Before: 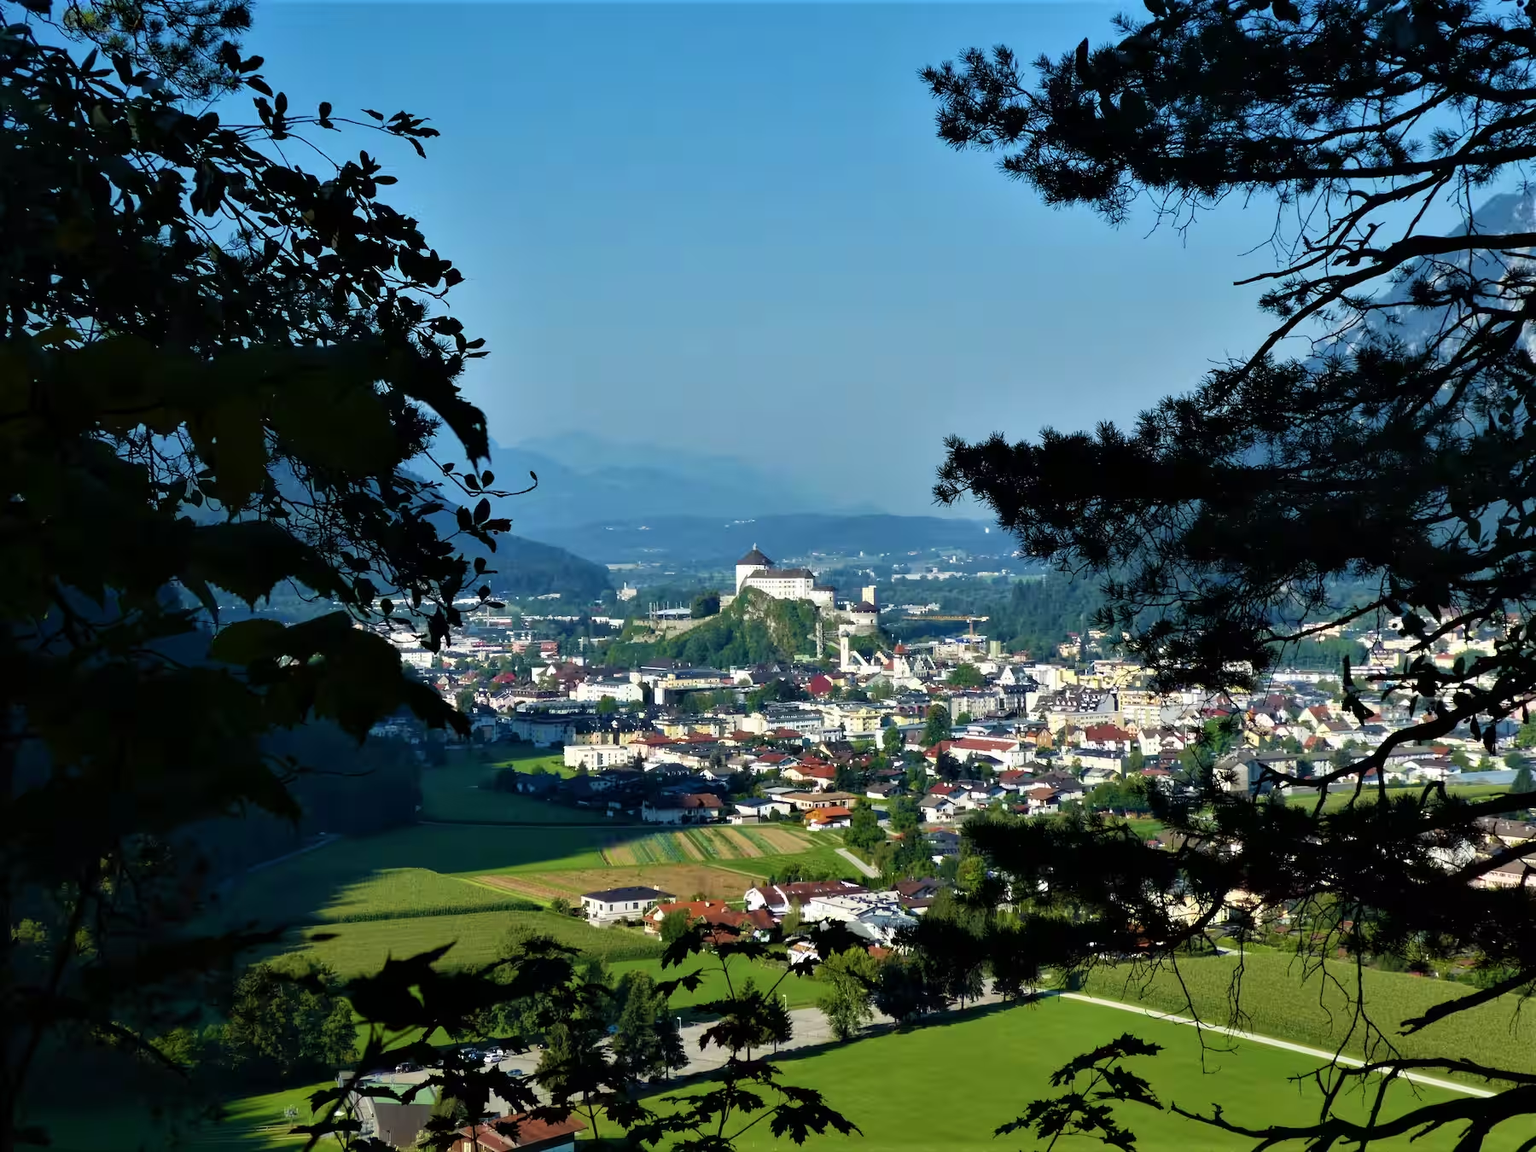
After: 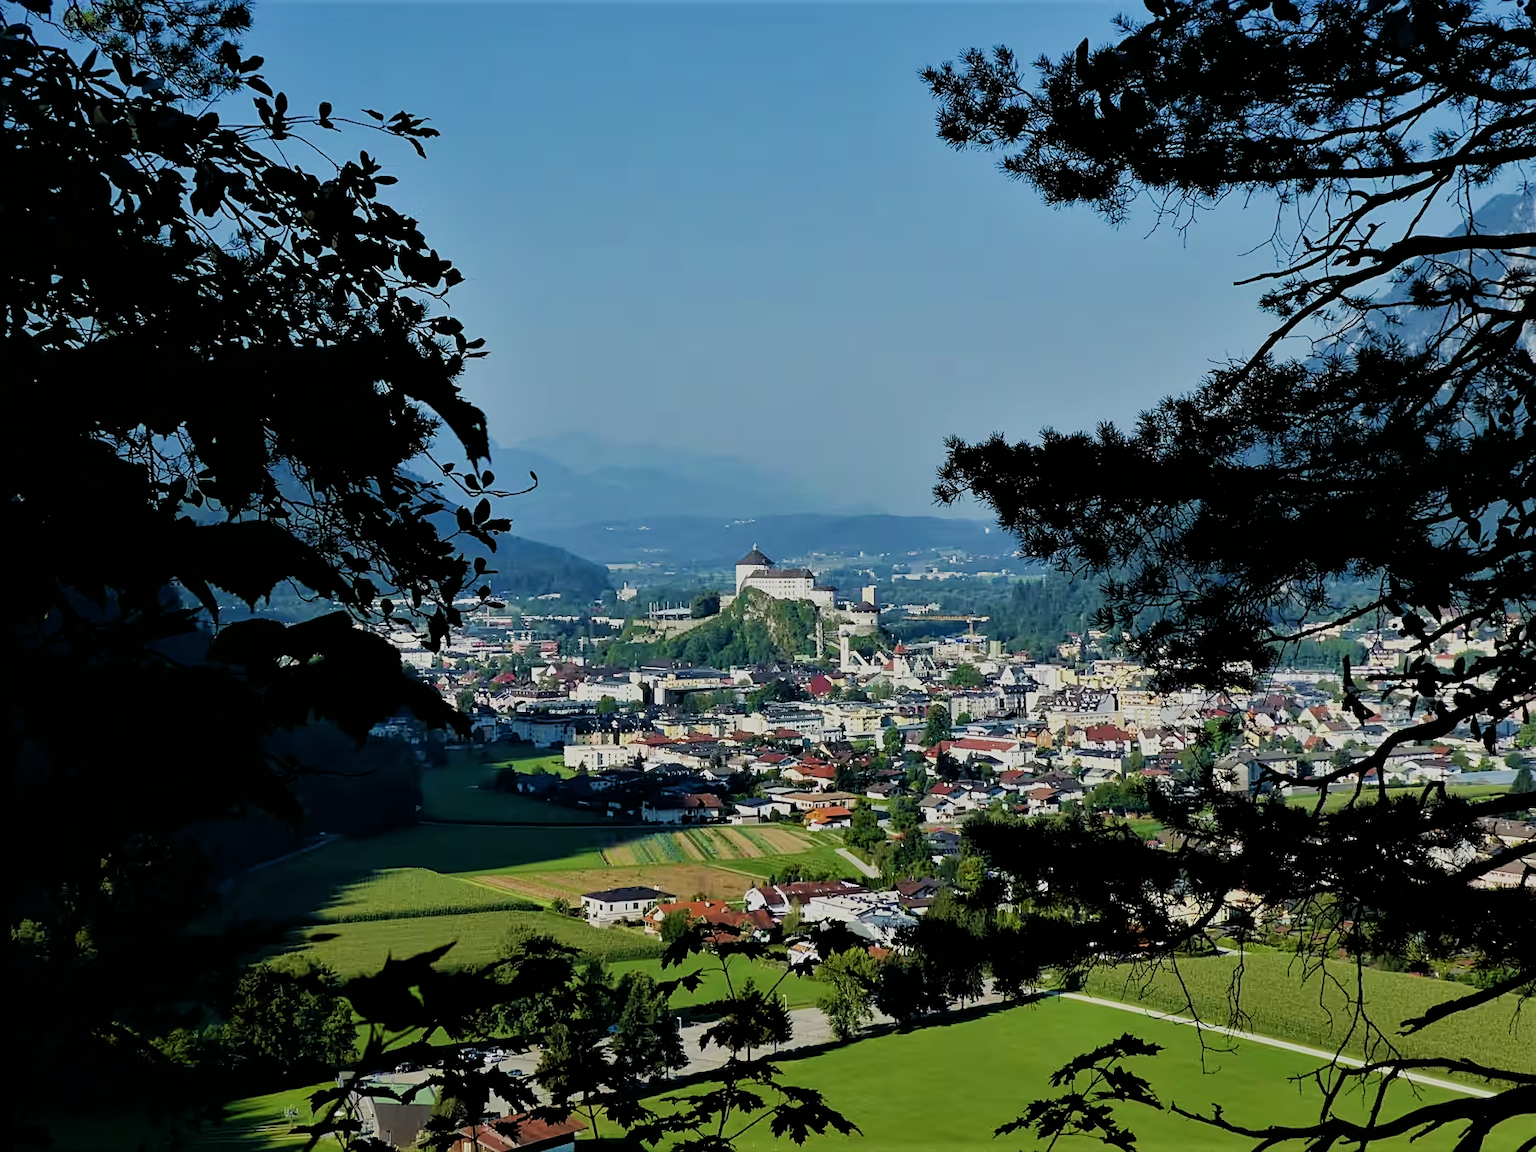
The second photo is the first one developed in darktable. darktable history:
filmic rgb: black relative exposure -7.15 EV, white relative exposure 5.36 EV, hardness 3.02
sharpen: on, module defaults
